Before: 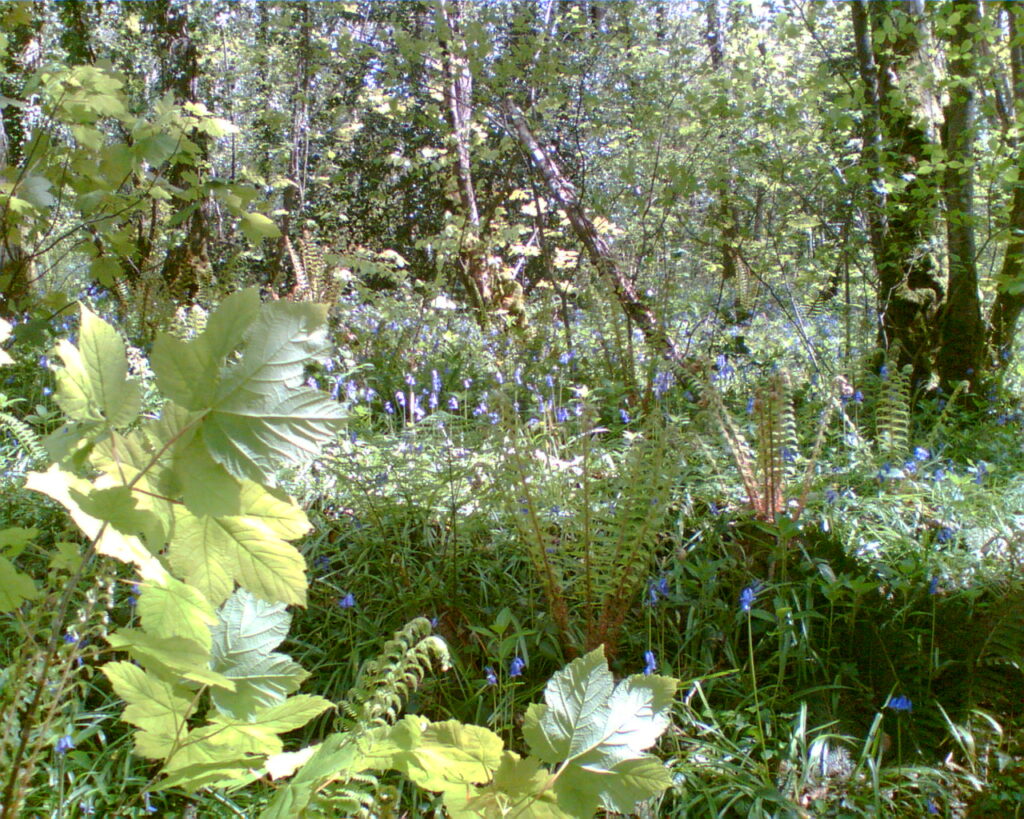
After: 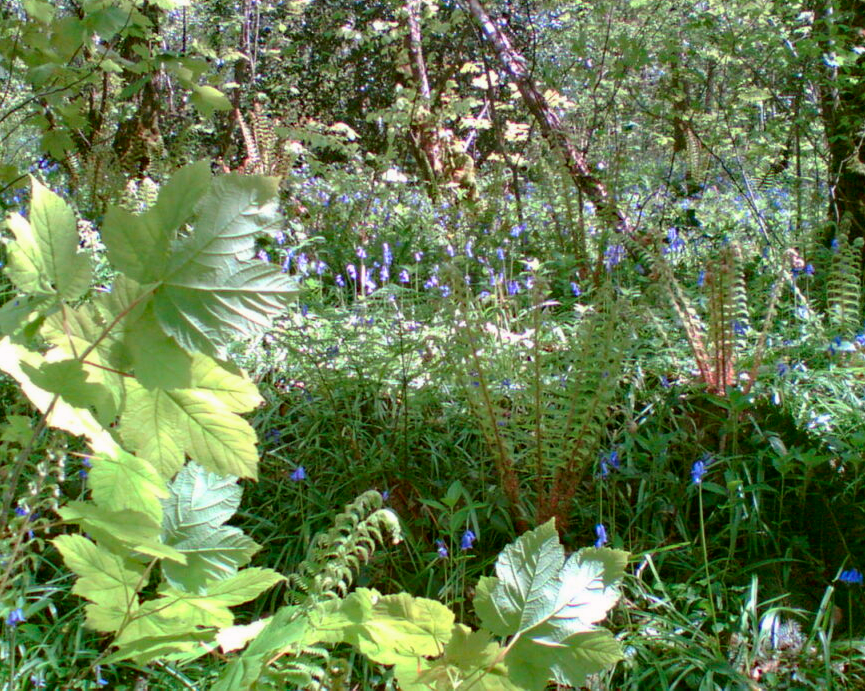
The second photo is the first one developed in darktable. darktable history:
tone curve: curves: ch0 [(0, 0) (0.059, 0.027) (0.162, 0.125) (0.304, 0.279) (0.547, 0.532) (0.828, 0.815) (1, 0.983)]; ch1 [(0, 0) (0.23, 0.166) (0.34, 0.298) (0.371, 0.334) (0.435, 0.413) (0.477, 0.469) (0.499, 0.498) (0.529, 0.544) (0.559, 0.587) (0.743, 0.798) (1, 1)]; ch2 [(0, 0) (0.431, 0.414) (0.498, 0.503) (0.524, 0.531) (0.568, 0.567) (0.6, 0.597) (0.643, 0.631) (0.74, 0.721) (1, 1)], color space Lab, independent channels, preserve colors none
crop and rotate: left 4.842%, top 15.51%, right 10.668%
haze removal: strength 0.29, distance 0.25, compatibility mode true, adaptive false
